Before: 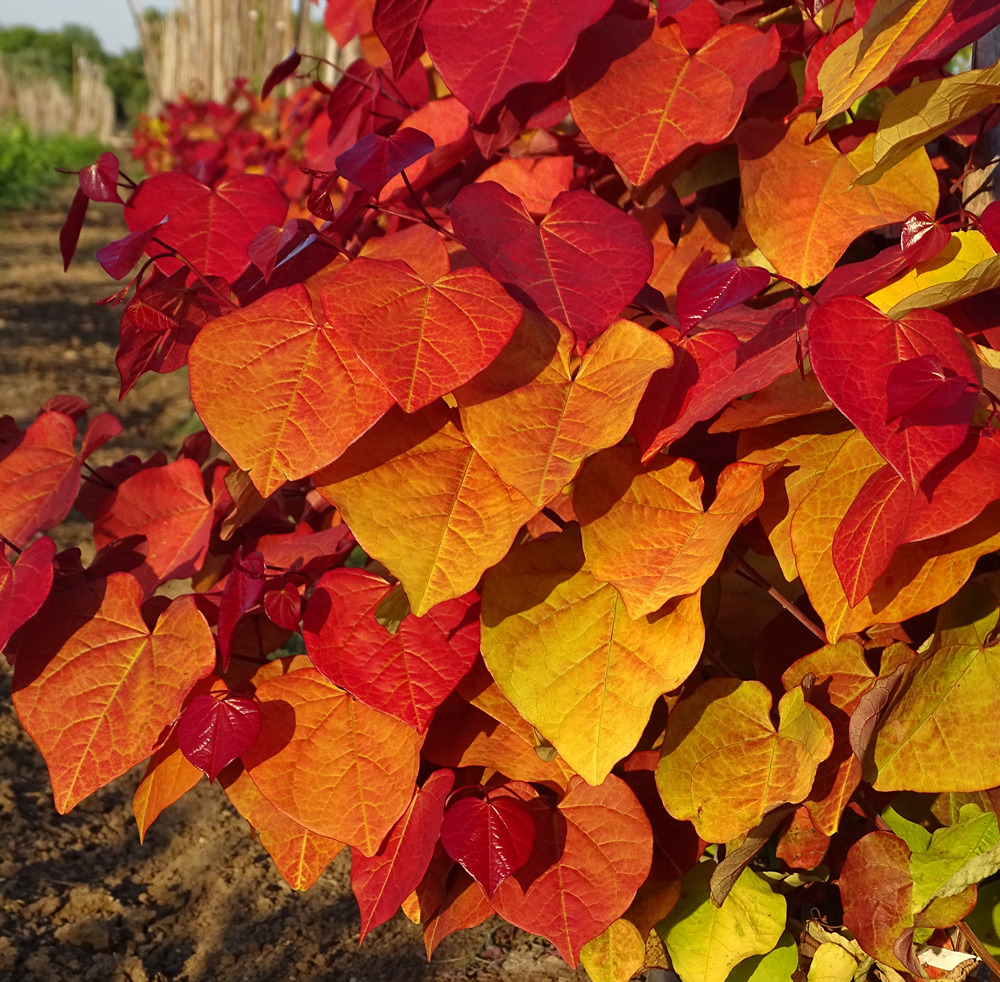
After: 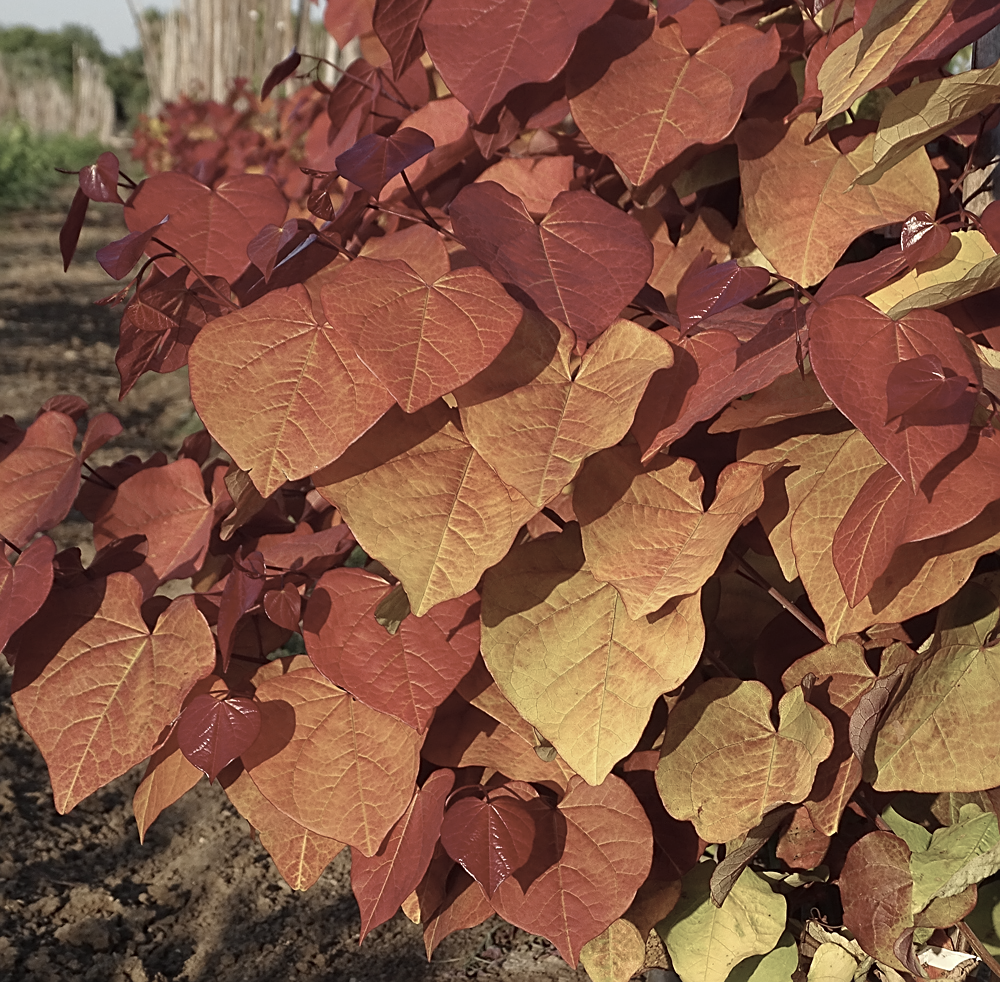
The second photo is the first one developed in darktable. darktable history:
sharpen: amount 0.478
local contrast: mode bilateral grid, contrast 100, coarseness 100, detail 91%, midtone range 0.2
color correction: saturation 0.5
